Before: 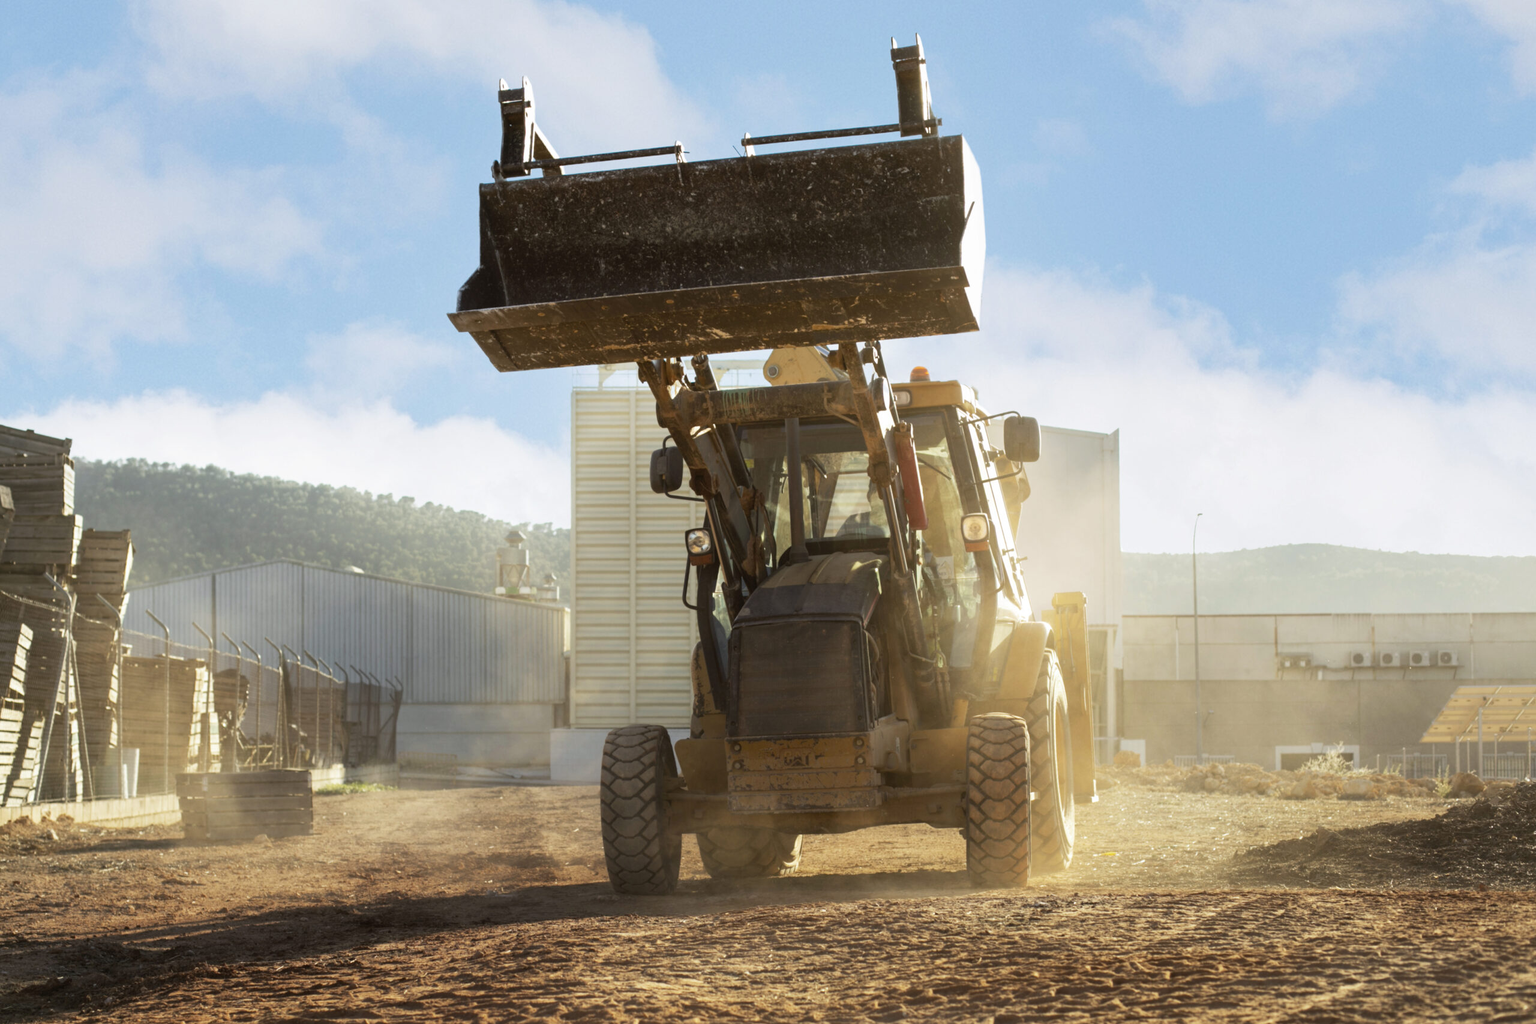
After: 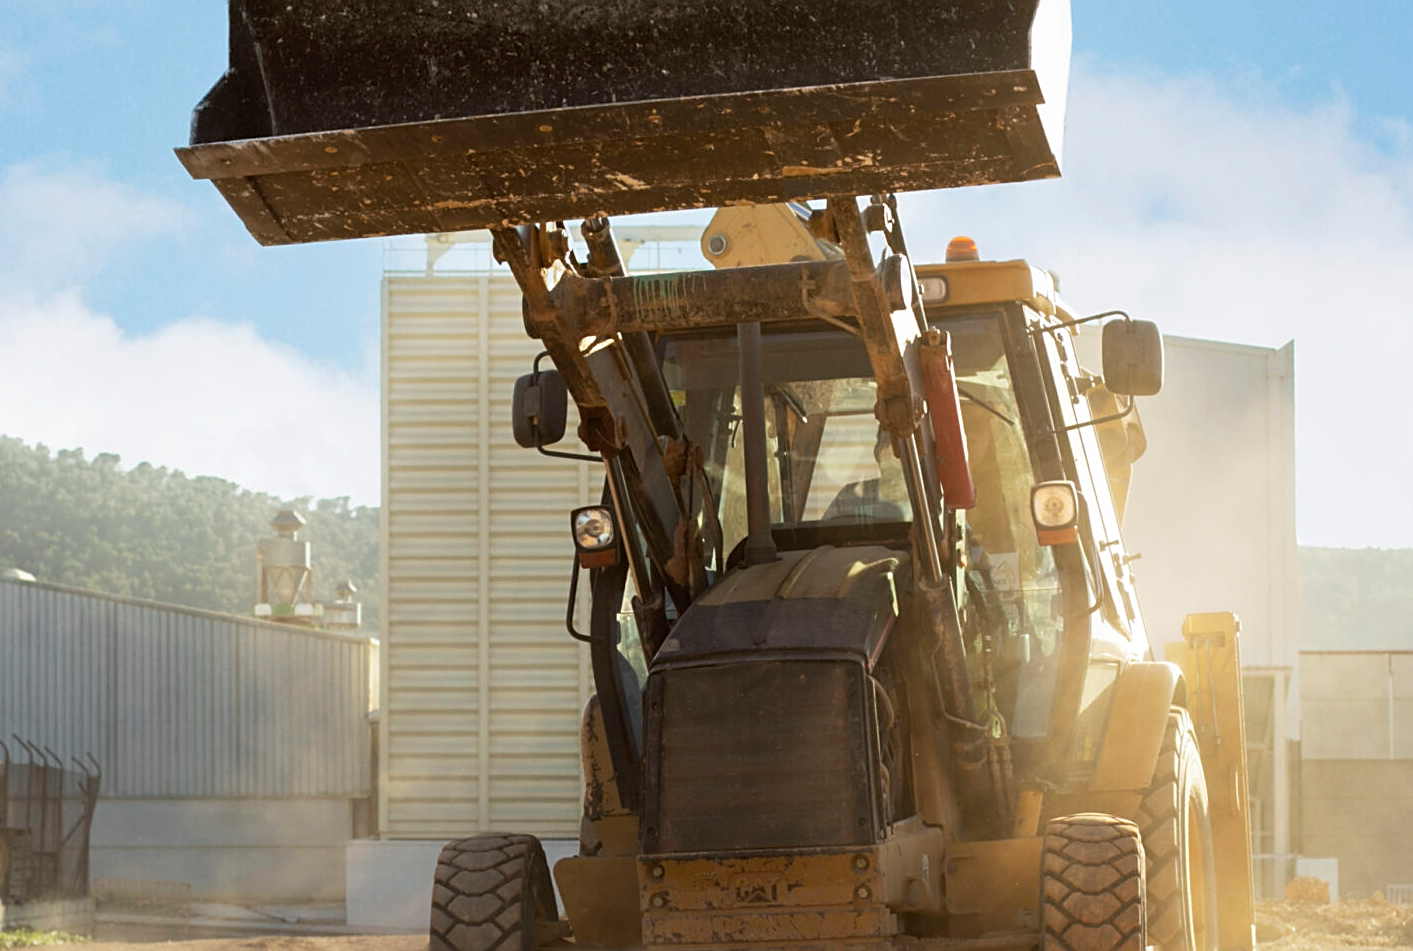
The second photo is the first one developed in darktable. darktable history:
sharpen: on, module defaults
crop and rotate: left 22.318%, top 21.97%, right 22.48%, bottom 22.265%
